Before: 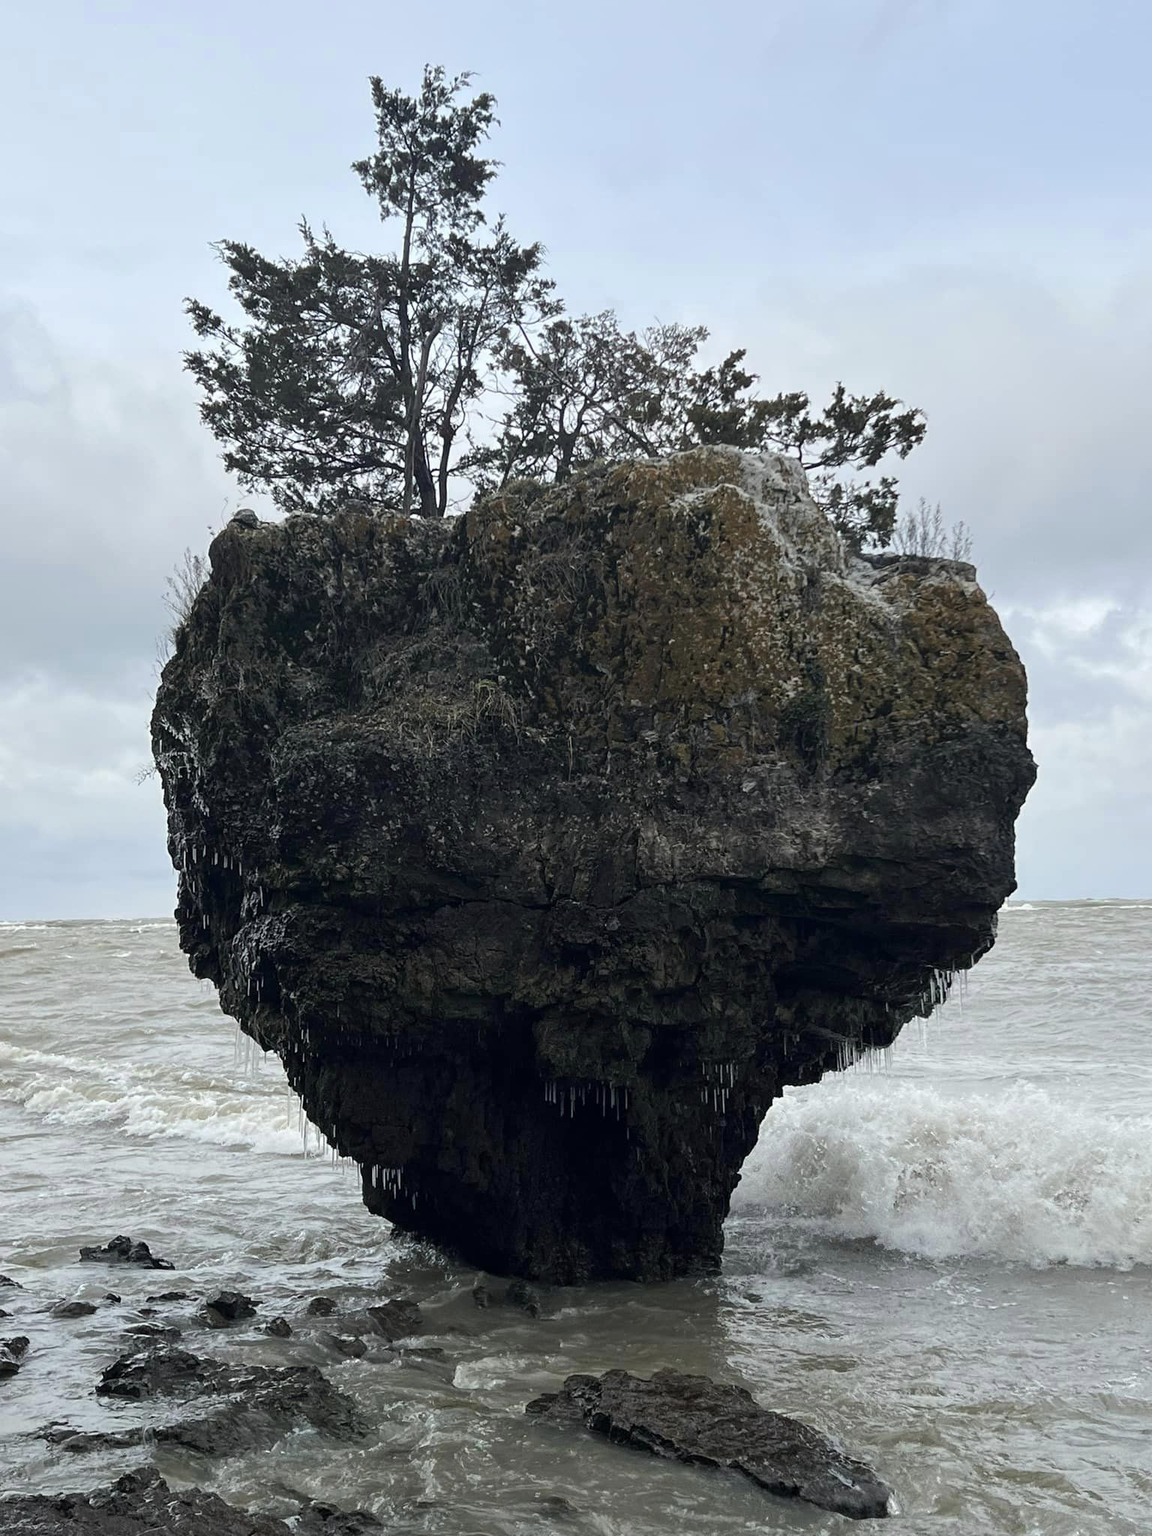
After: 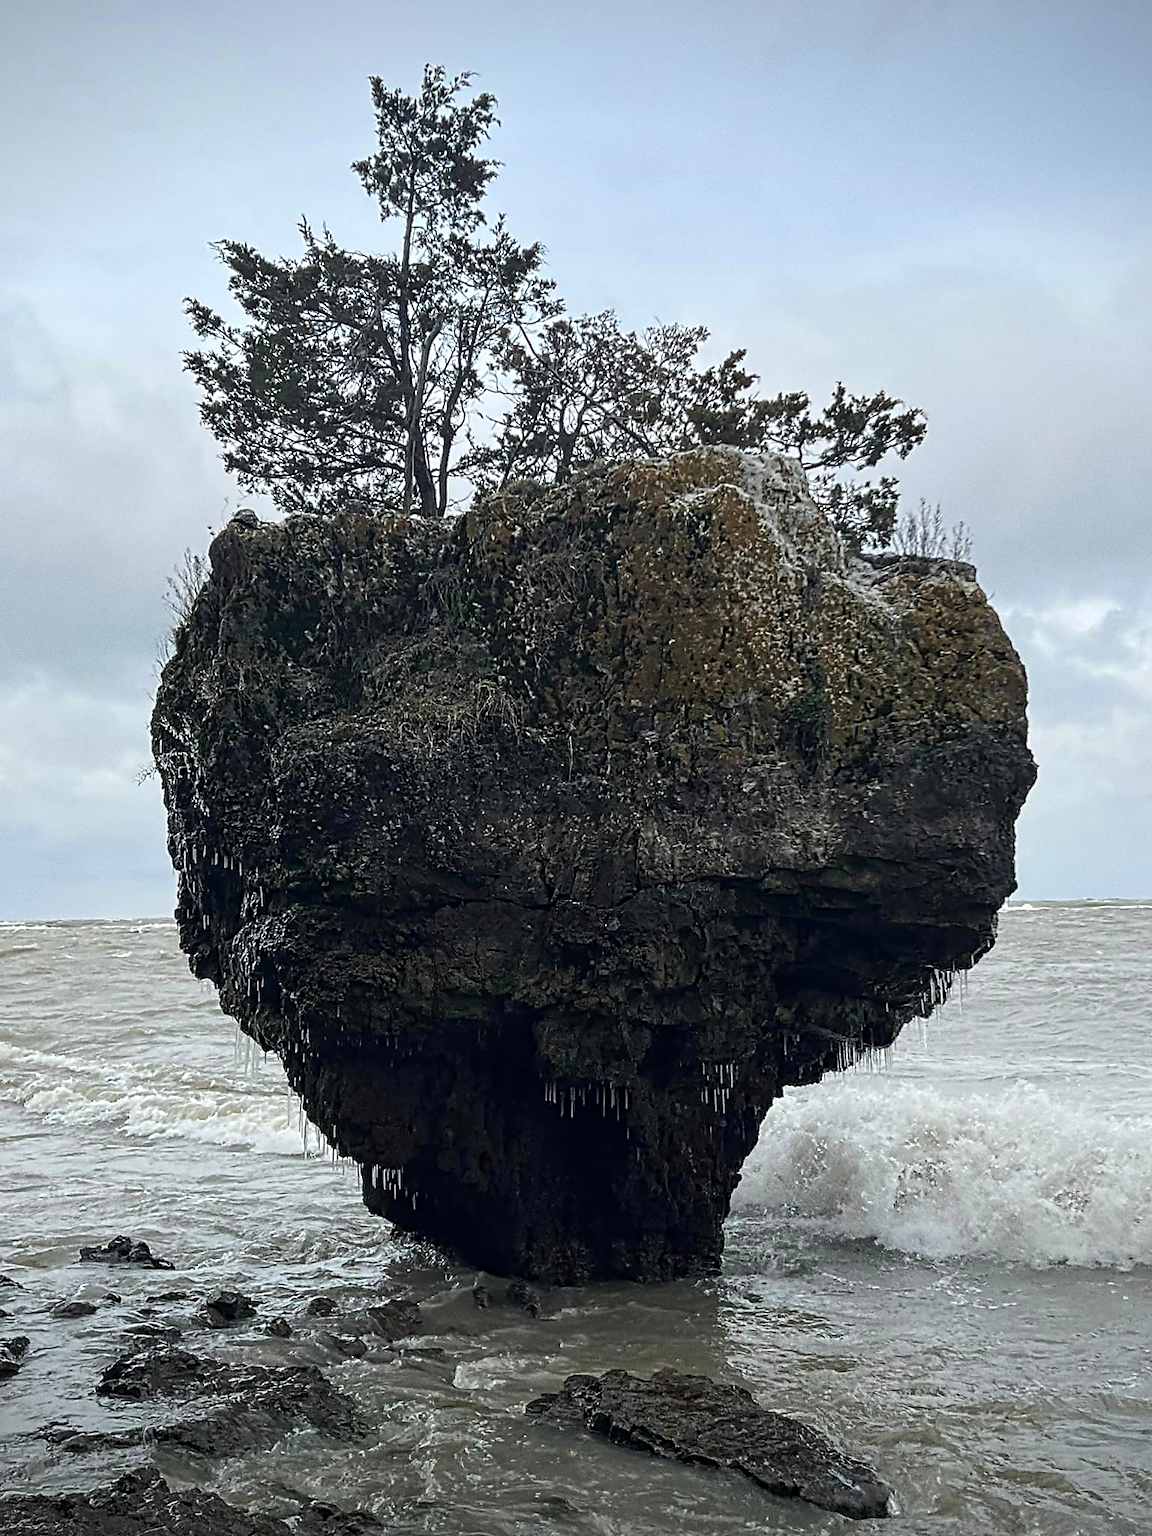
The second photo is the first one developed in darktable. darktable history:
contrast equalizer: y [[0.5, 0.5, 0.5, 0.515, 0.749, 0.84], [0.5 ×6], [0.5 ×6], [0, 0, 0, 0.001, 0.067, 0.262], [0 ×6]]
vignetting: fall-off start 97.23%, saturation -0.024, center (-0.033, -0.042), width/height ratio 1.179, unbound false
grain: coarseness 0.09 ISO
